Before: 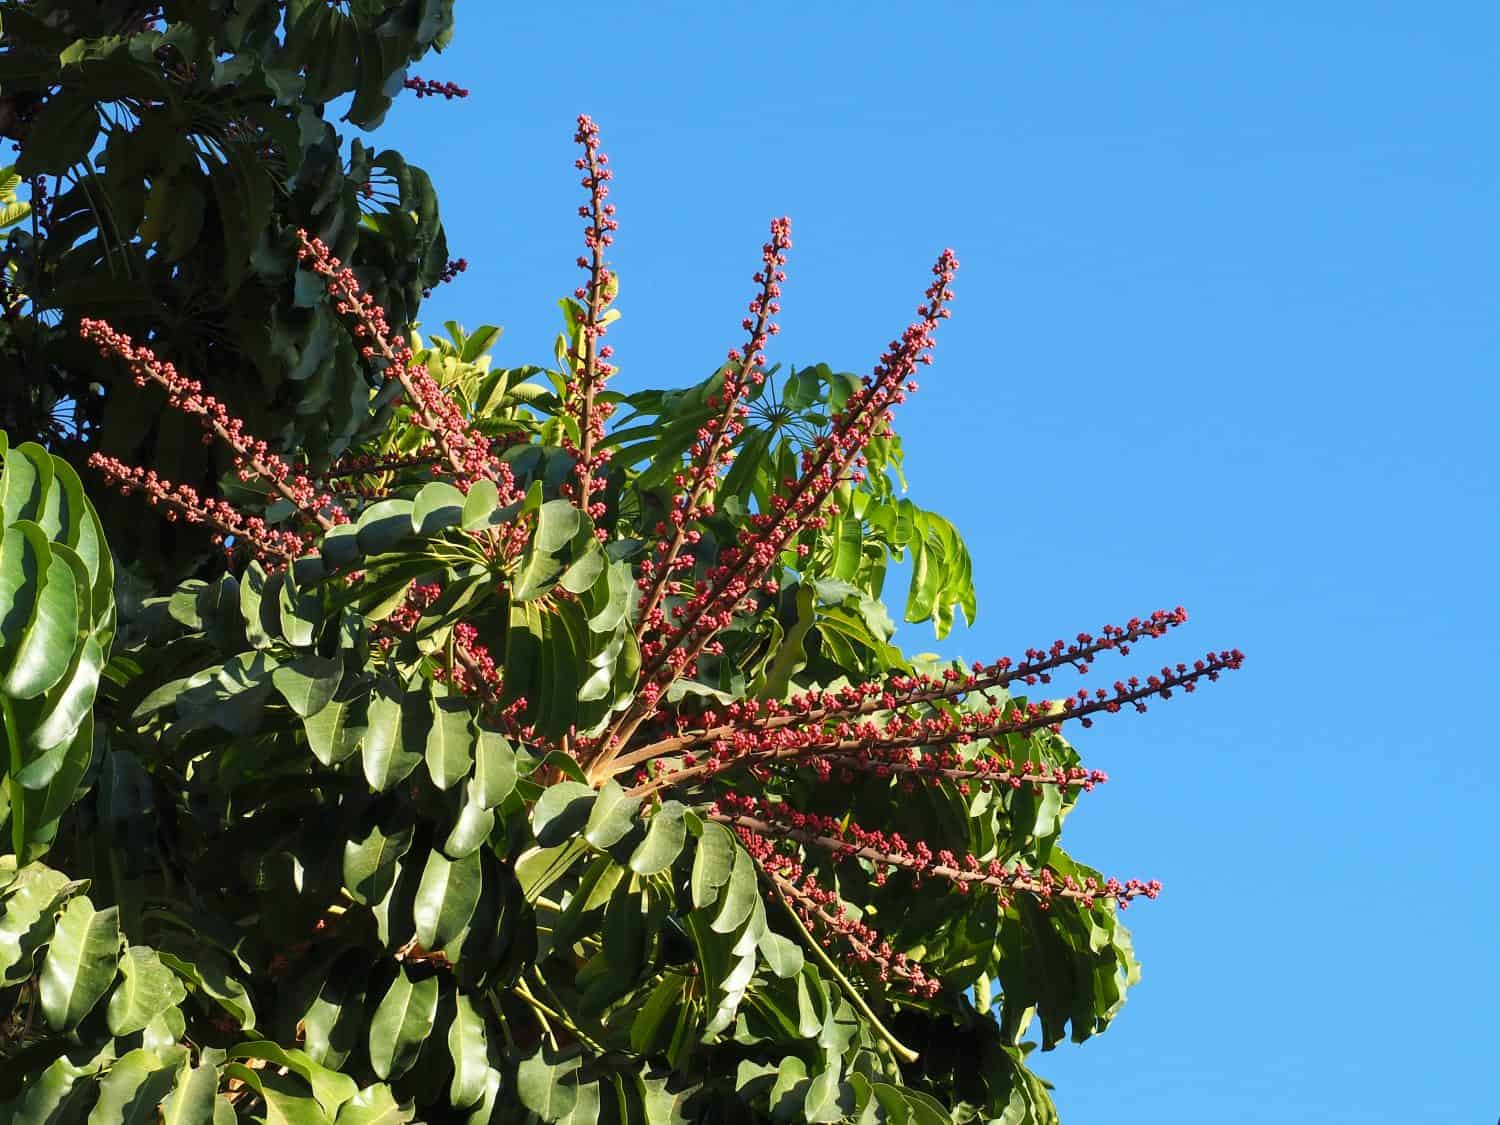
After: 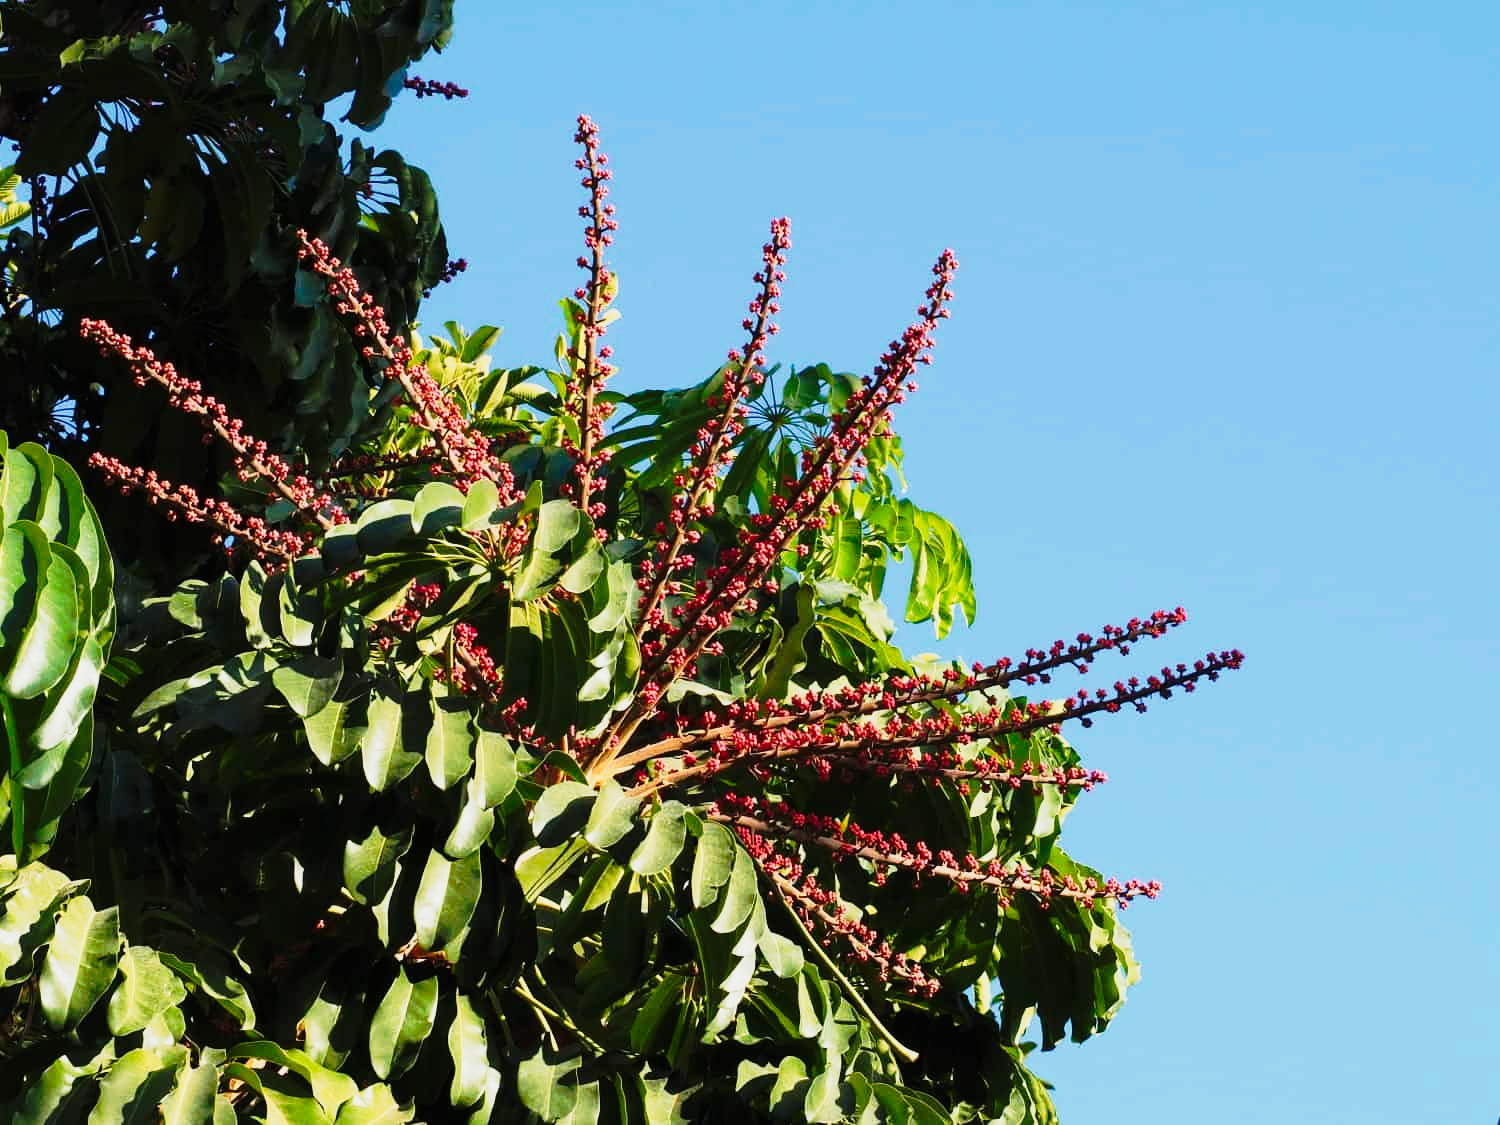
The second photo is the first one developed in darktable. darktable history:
tone curve: curves: ch0 [(0, 0) (0.081, 0.044) (0.192, 0.125) (0.283, 0.238) (0.416, 0.449) (0.495, 0.524) (0.661, 0.756) (0.788, 0.87) (1, 0.951)]; ch1 [(0, 0) (0.161, 0.092) (0.35, 0.33) (0.392, 0.392) (0.427, 0.426) (0.479, 0.472) (0.505, 0.497) (0.521, 0.524) (0.567, 0.56) (0.583, 0.592) (0.625, 0.627) (0.678, 0.733) (1, 1)]; ch2 [(0, 0) (0.346, 0.362) (0.404, 0.427) (0.502, 0.499) (0.531, 0.523) (0.544, 0.561) (0.58, 0.59) (0.629, 0.642) (0.717, 0.678) (1, 1)], preserve colors none
